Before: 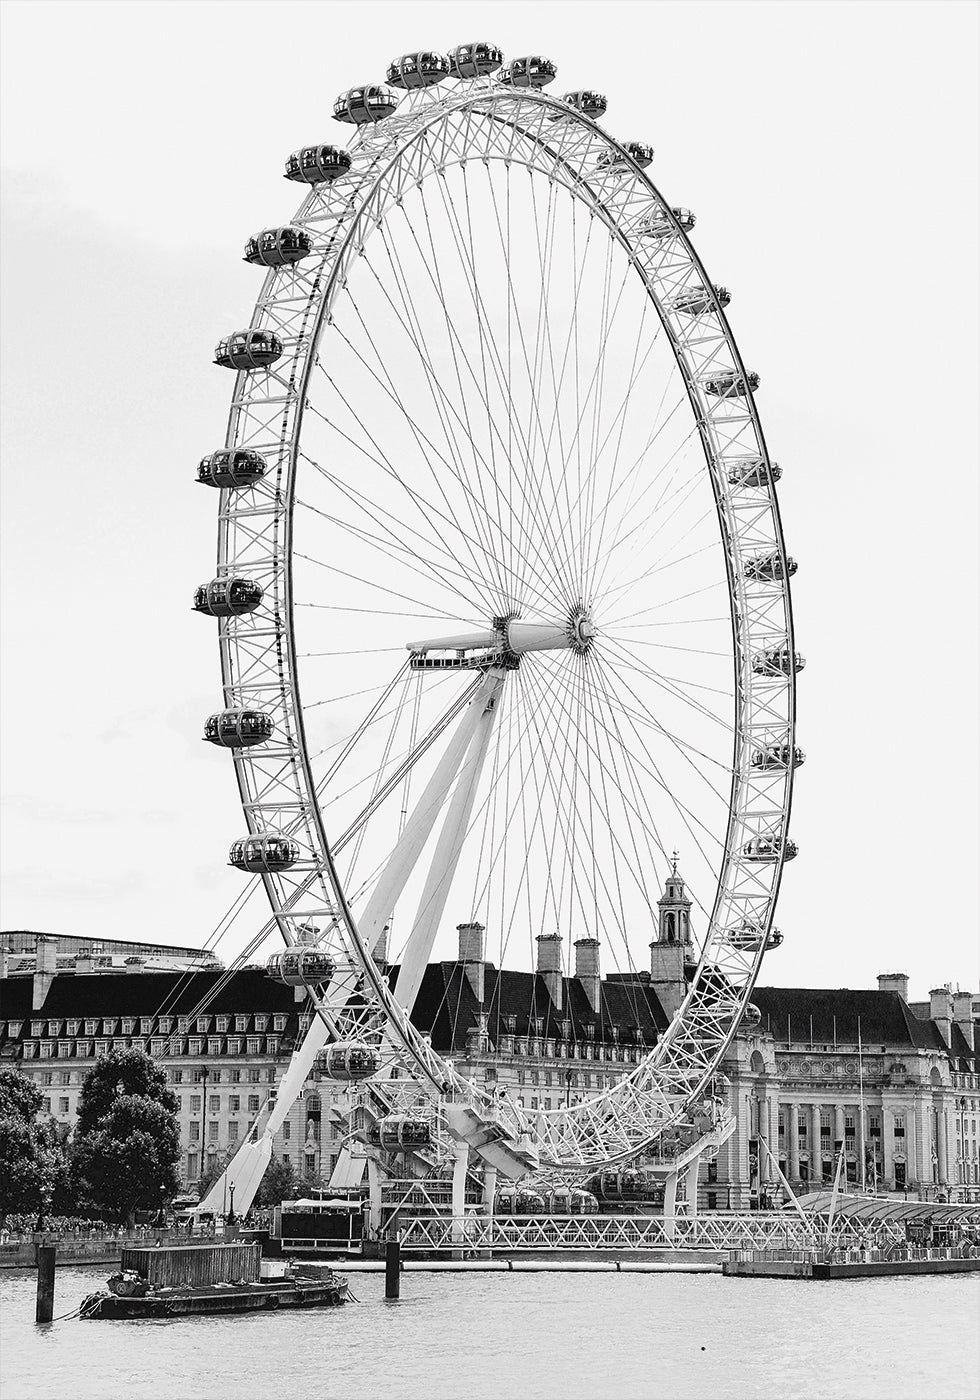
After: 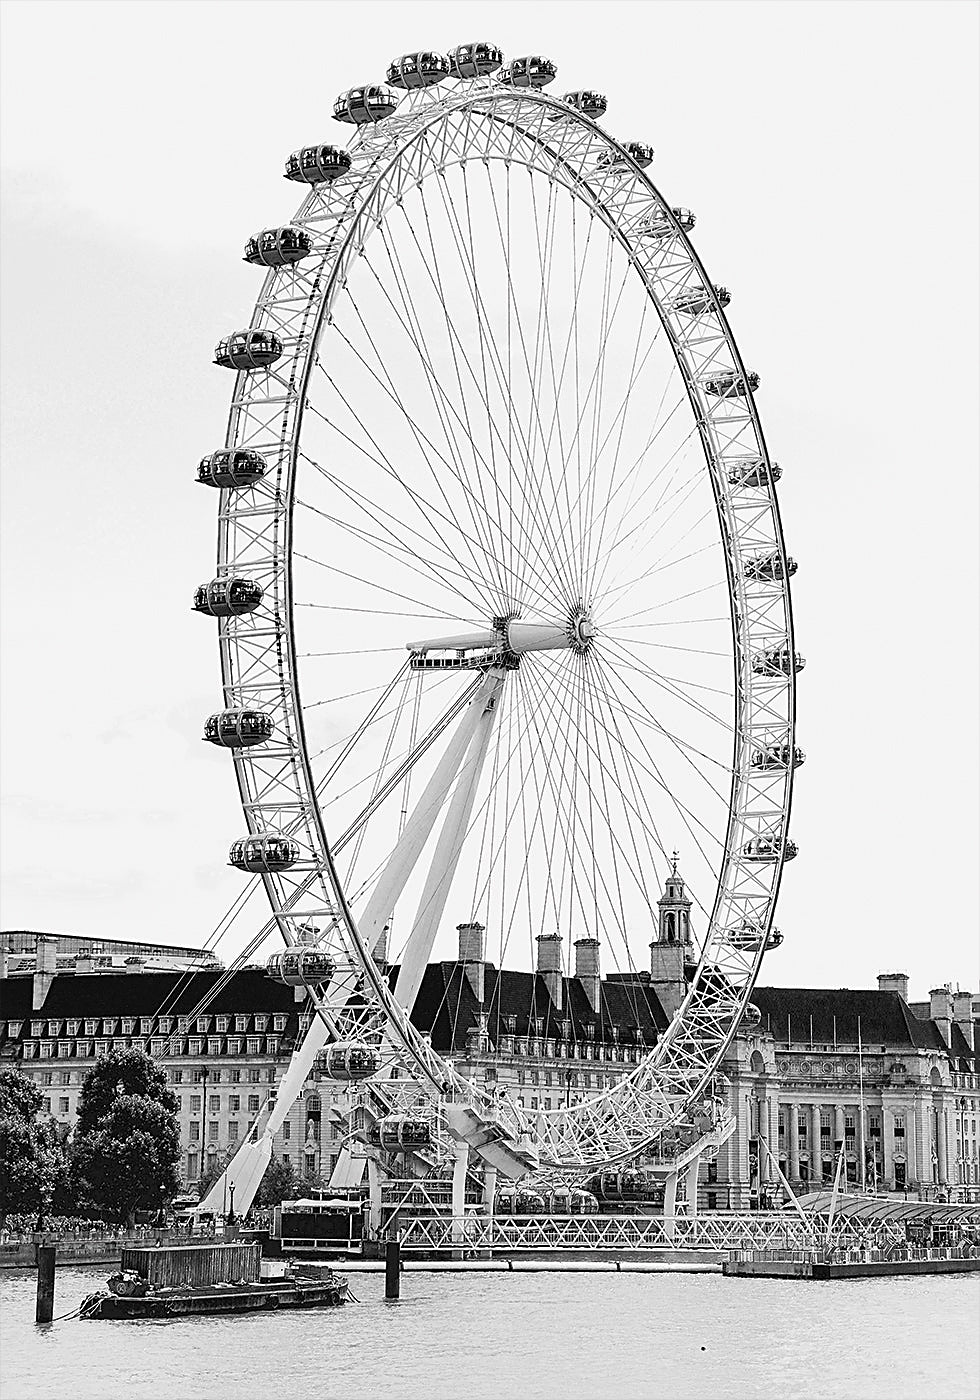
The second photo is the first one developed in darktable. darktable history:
white balance: red 1, blue 1
rotate and perspective: automatic cropping off
sharpen: on, module defaults
